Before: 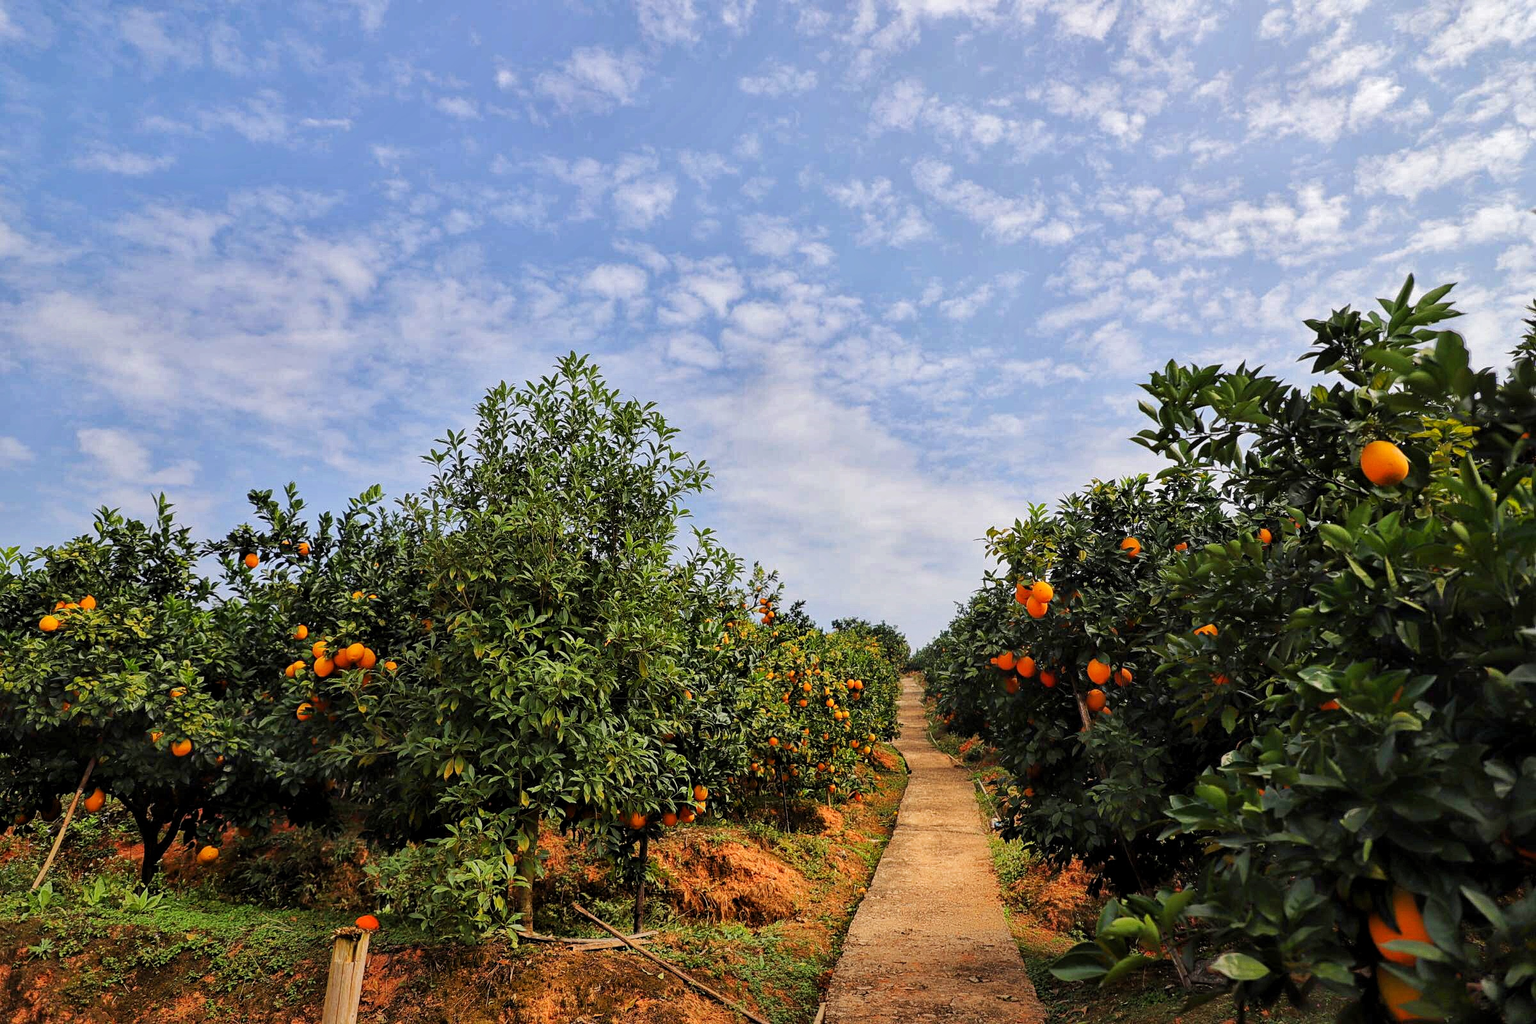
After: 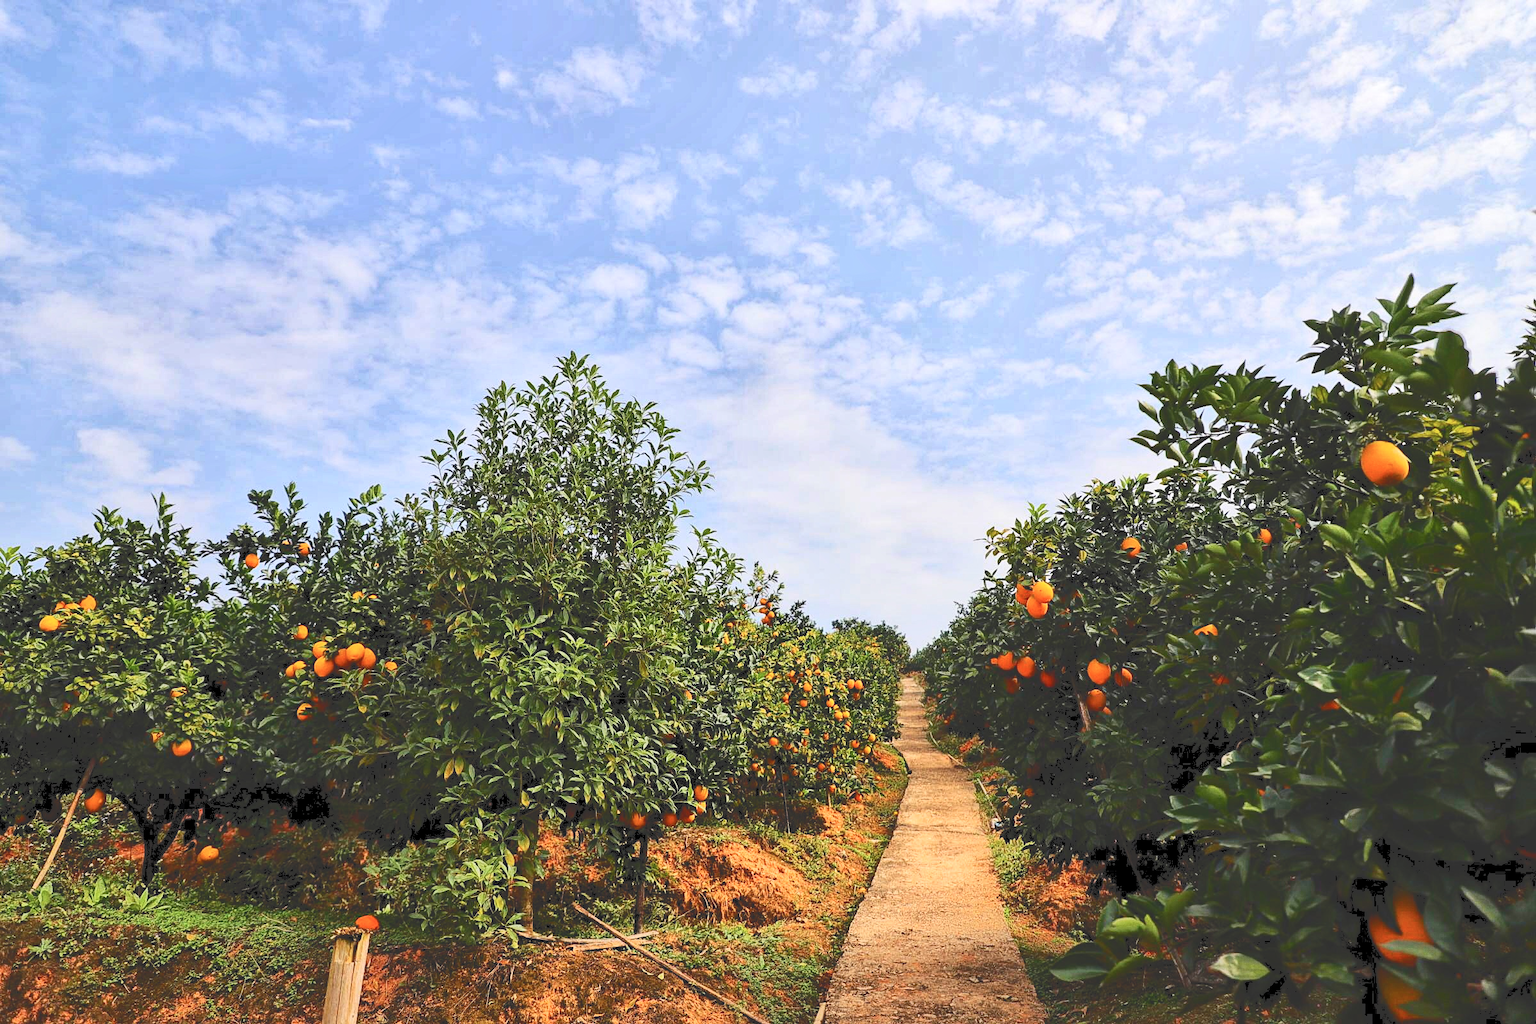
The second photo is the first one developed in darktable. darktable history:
contrast brightness saturation: contrast 0.073
exposure: compensate exposure bias true, compensate highlight preservation false
tone curve: curves: ch0 [(0, 0) (0.003, 0.203) (0.011, 0.203) (0.025, 0.21) (0.044, 0.22) (0.069, 0.231) (0.1, 0.243) (0.136, 0.255) (0.177, 0.277) (0.224, 0.305) (0.277, 0.346) (0.335, 0.412) (0.399, 0.492) (0.468, 0.571) (0.543, 0.658) (0.623, 0.75) (0.709, 0.837) (0.801, 0.905) (0.898, 0.955) (1, 1)], color space Lab, independent channels, preserve colors none
